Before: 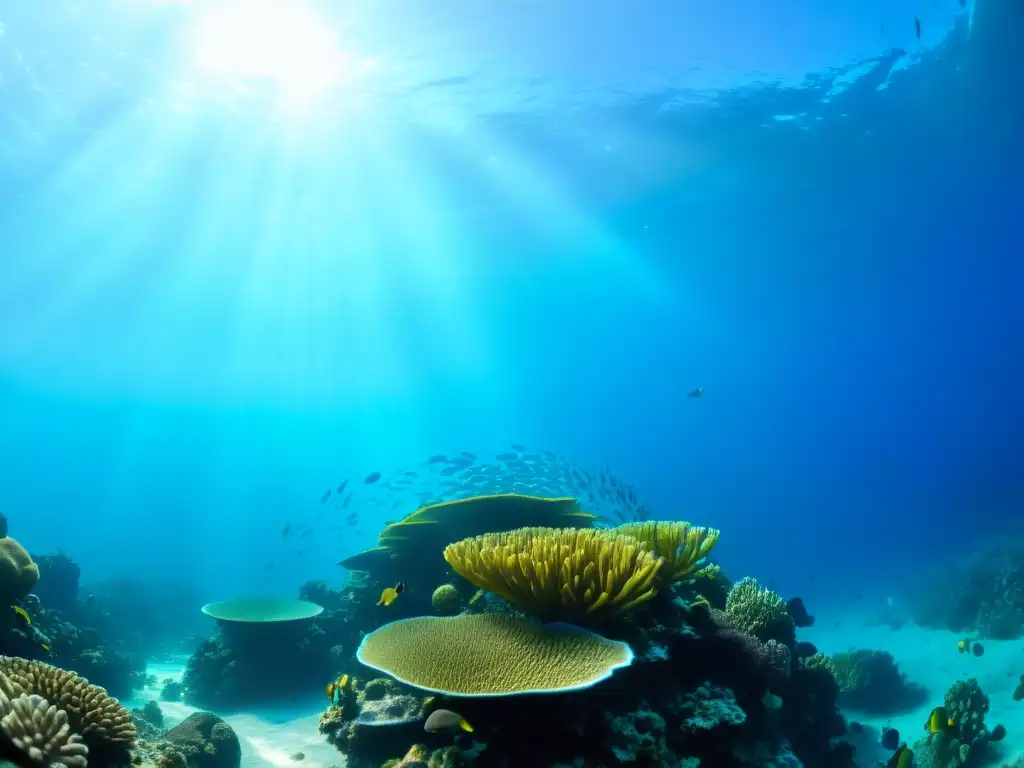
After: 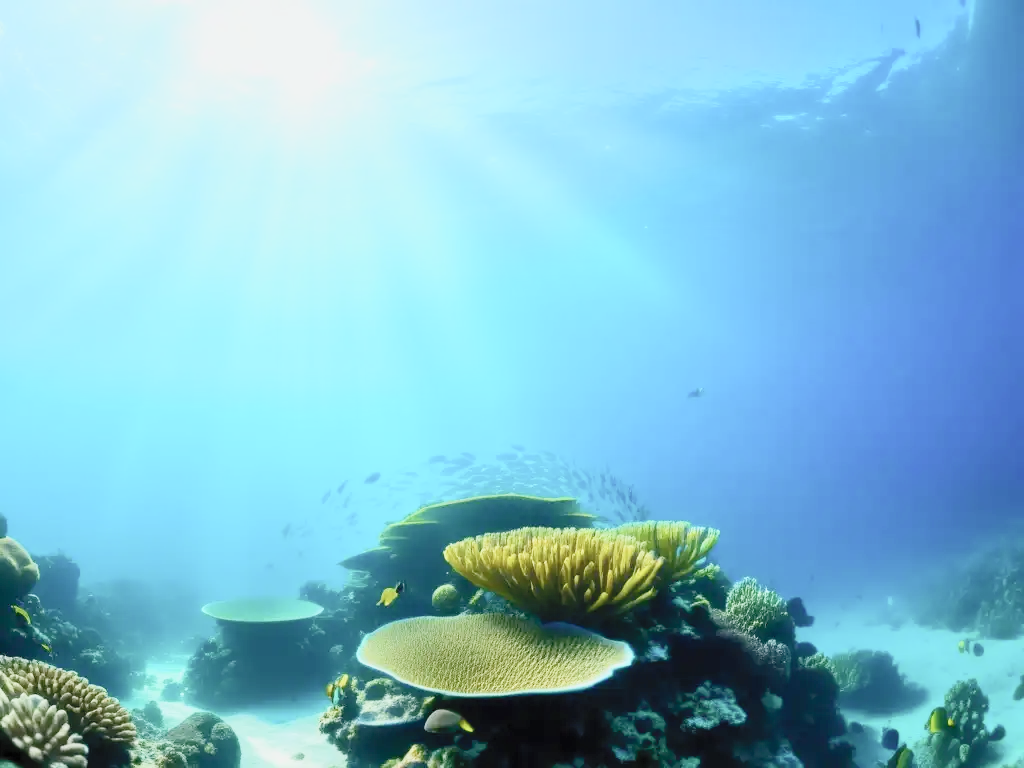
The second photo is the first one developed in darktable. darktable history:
filmic rgb: middle gray luminance 4.18%, black relative exposure -13.03 EV, white relative exposure 5.01 EV, target black luminance 0%, hardness 5.19, latitude 59.47%, contrast 0.77, highlights saturation mix 5.32%, shadows ↔ highlights balance 25.49%, preserve chrominance no, color science v5 (2021)
contrast brightness saturation: contrast 0.379, brightness 0.533
